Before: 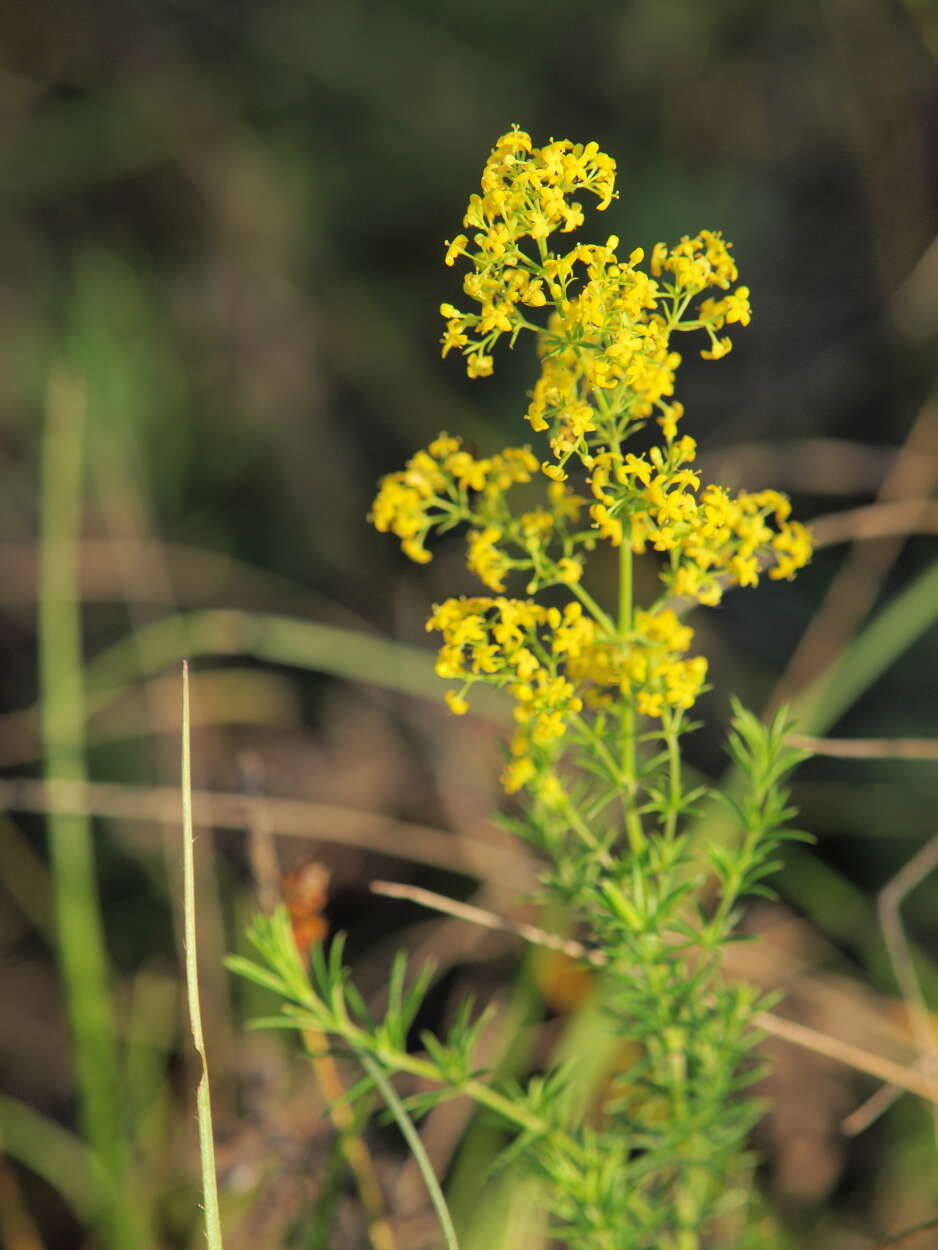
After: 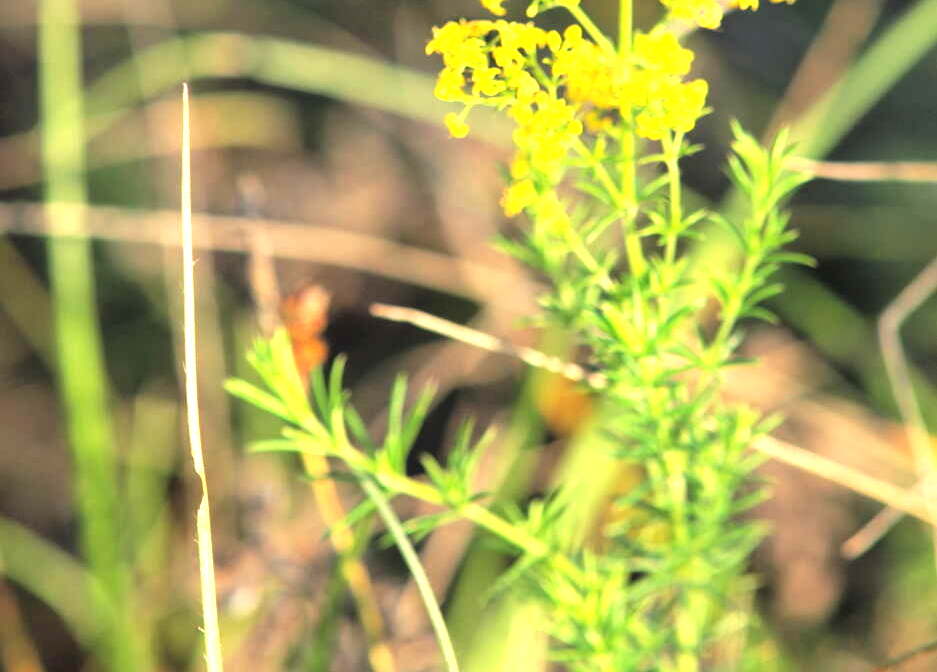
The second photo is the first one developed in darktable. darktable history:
crop and rotate: top 46.237%
exposure: black level correction 0, exposure 0.7 EV, compensate exposure bias true, compensate highlight preservation false
